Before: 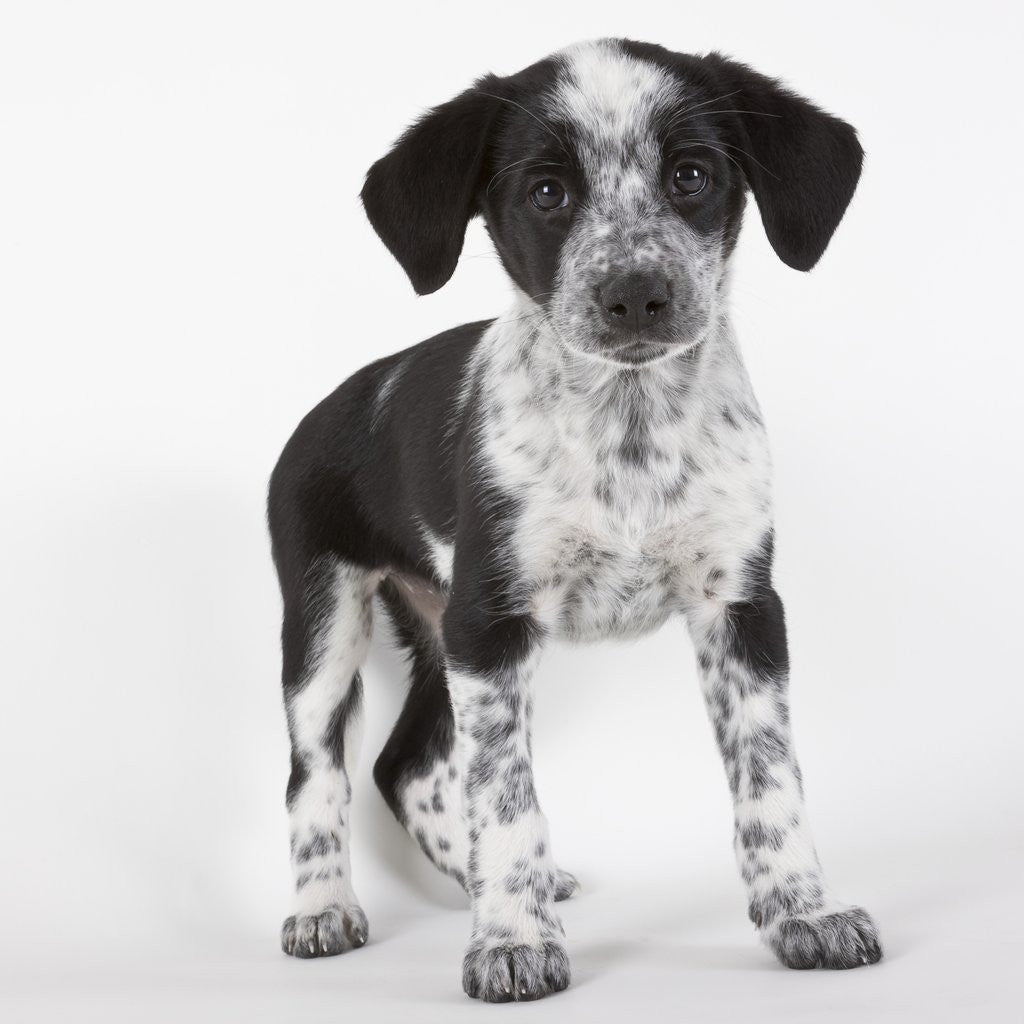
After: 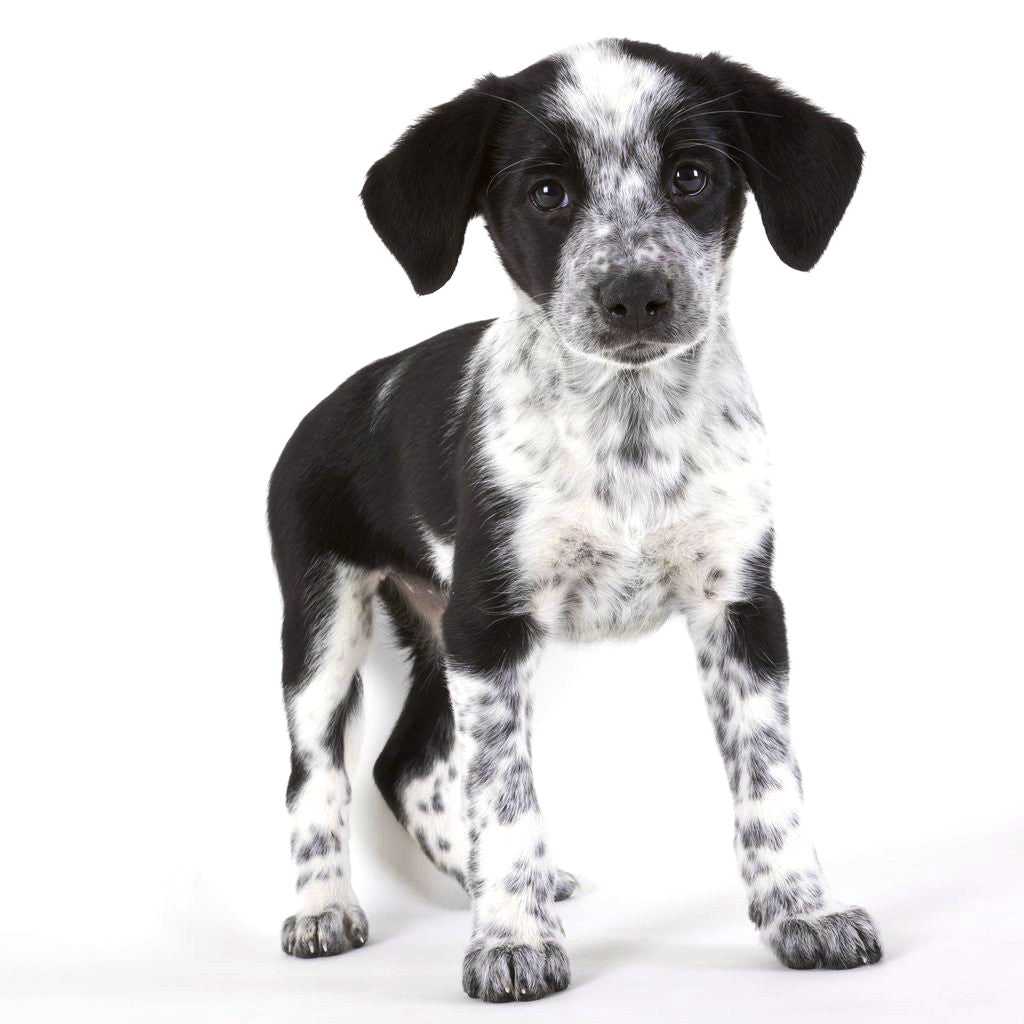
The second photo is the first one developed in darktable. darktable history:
color zones: curves: ch0 [(0, 0.485) (0.178, 0.476) (0.261, 0.623) (0.411, 0.403) (0.708, 0.603) (0.934, 0.412)]; ch1 [(0.003, 0.485) (0.149, 0.496) (0.229, 0.584) (0.326, 0.551) (0.484, 0.262) (0.757, 0.643)]
color balance rgb: perceptual saturation grading › global saturation 25%, global vibrance 20%
tone equalizer: -8 EV -0.417 EV, -7 EV -0.389 EV, -6 EV -0.333 EV, -5 EV -0.222 EV, -3 EV 0.222 EV, -2 EV 0.333 EV, -1 EV 0.389 EV, +0 EV 0.417 EV, edges refinement/feathering 500, mask exposure compensation -1.57 EV, preserve details no
